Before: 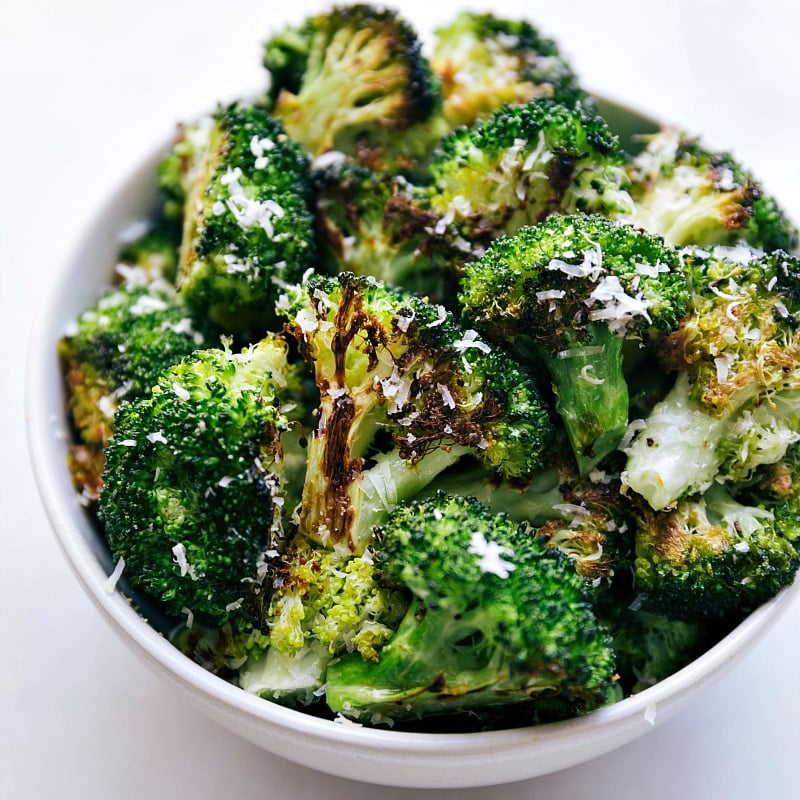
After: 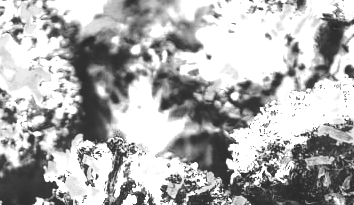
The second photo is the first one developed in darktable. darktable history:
tone curve: curves: ch0 [(0, 0.074) (0.129, 0.136) (0.285, 0.301) (0.689, 0.764) (0.854, 0.926) (0.987, 0.977)]; ch1 [(0, 0) (0.337, 0.249) (0.434, 0.437) (0.485, 0.491) (0.515, 0.495) (0.566, 0.57) (0.625, 0.625) (0.764, 0.806) (1, 1)]; ch2 [(0, 0) (0.314, 0.301) (0.401, 0.411) (0.505, 0.499) (0.54, 0.54) (0.608, 0.613) (0.706, 0.735) (1, 1)], preserve colors none
color zones: curves: ch0 [(0, 0.554) (0.146, 0.662) (0.293, 0.86) (0.503, 0.774) (0.637, 0.106) (0.74, 0.072) (0.866, 0.488) (0.998, 0.569)]; ch1 [(0, 0) (0.143, 0) (0.286, 0) (0.429, 0) (0.571, 0) (0.714, 0) (0.857, 0)]
crop: left 28.979%, top 16.827%, right 26.669%, bottom 57.486%
color balance rgb: power › luminance -7.81%, power › chroma 1.113%, power › hue 216.71°, perceptual saturation grading › global saturation 20%, perceptual saturation grading › highlights -24.773%, perceptual saturation grading › shadows 26.203%, perceptual brilliance grading › global brilliance 12.342%, global vibrance 9.516%
local contrast: highlights 48%, shadows 0%, detail 98%
shadows and highlights: on, module defaults
